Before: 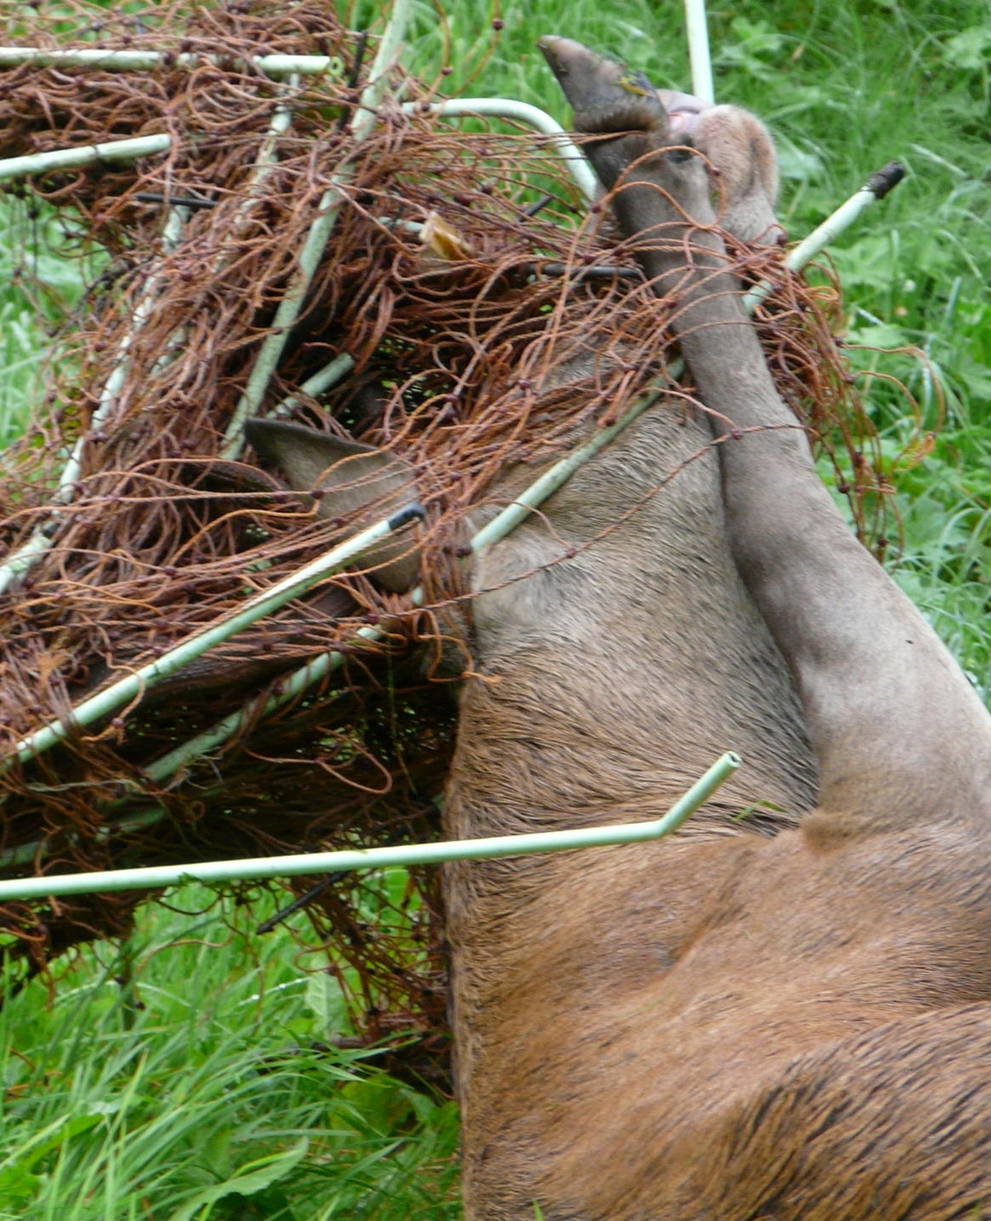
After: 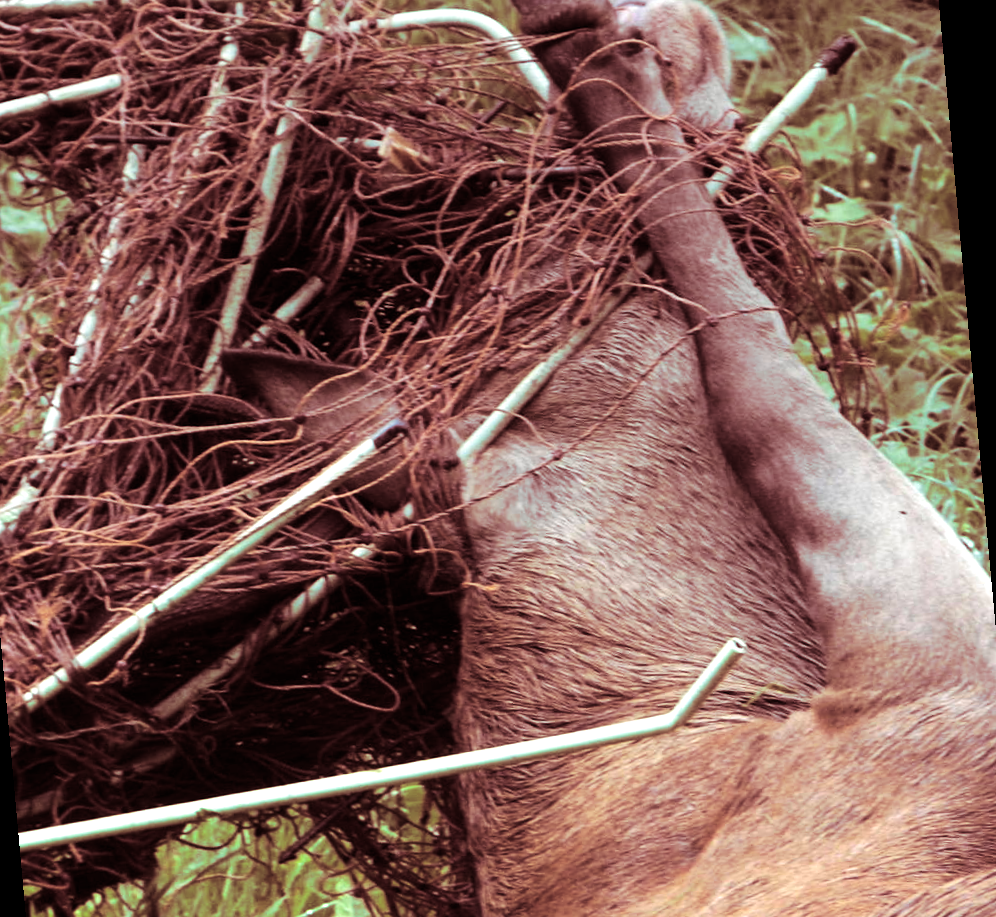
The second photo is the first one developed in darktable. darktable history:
graduated density: rotation -0.352°, offset 57.64
crop: left 5.596%, top 10.314%, right 3.534%, bottom 19.395%
rotate and perspective: rotation -5.2°, automatic cropping off
split-toning: highlights › saturation 0, balance -61.83
tone equalizer: -8 EV -0.75 EV, -7 EV -0.7 EV, -6 EV -0.6 EV, -5 EV -0.4 EV, -3 EV 0.4 EV, -2 EV 0.6 EV, -1 EV 0.7 EV, +0 EV 0.75 EV, edges refinement/feathering 500, mask exposure compensation -1.57 EV, preserve details no
